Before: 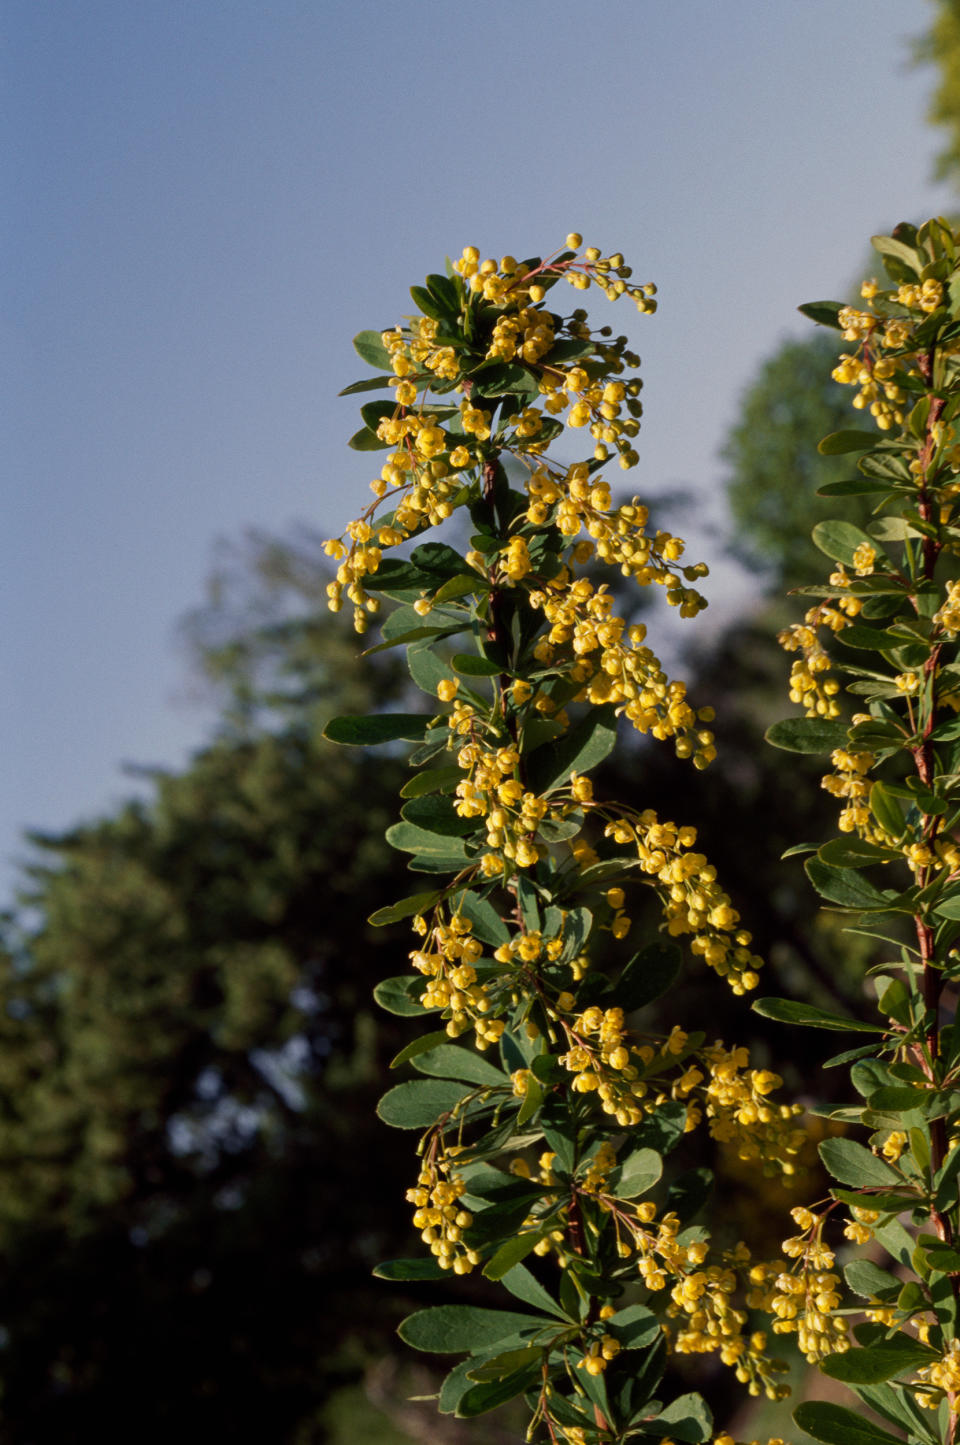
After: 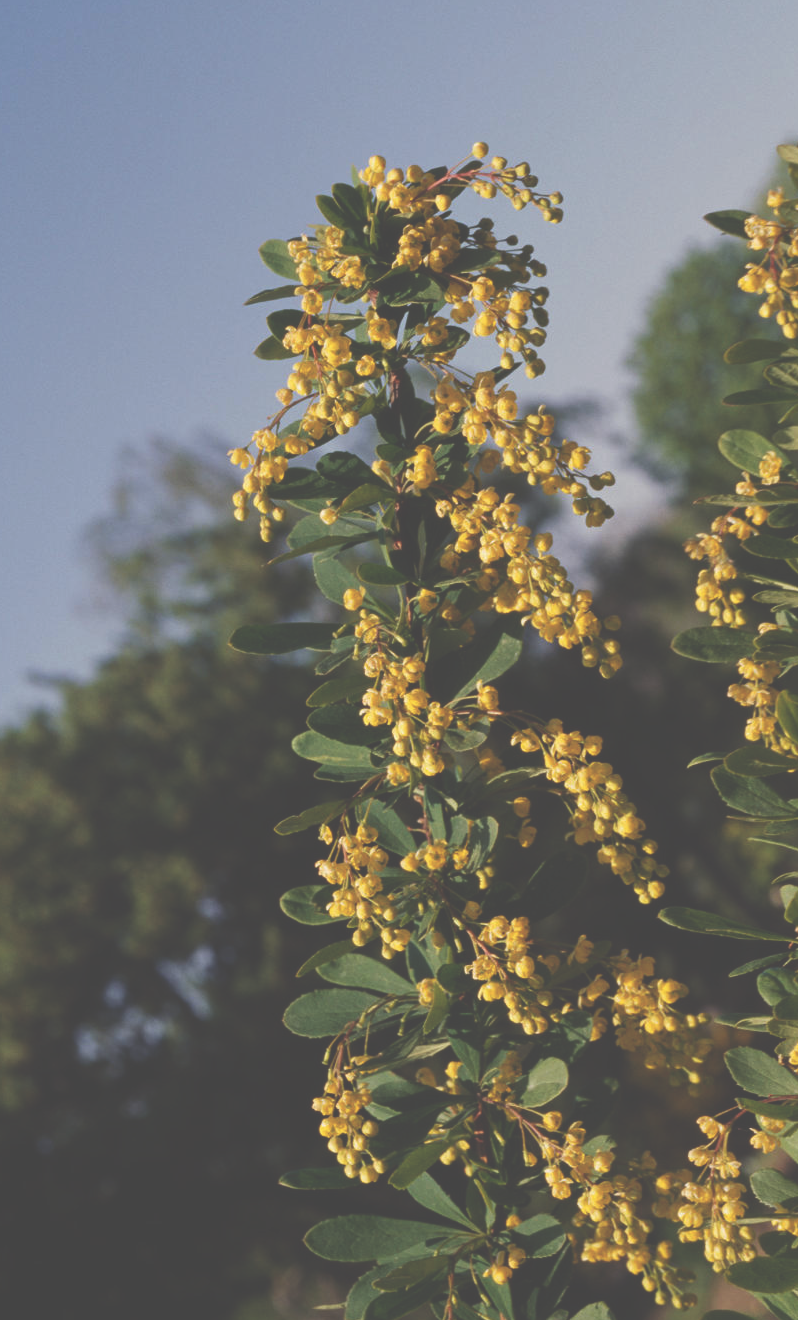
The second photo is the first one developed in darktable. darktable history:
crop: left 9.807%, top 6.304%, right 7.058%, bottom 2.345%
exposure: black level correction -0.064, exposure -0.05 EV, compensate highlight preservation false
